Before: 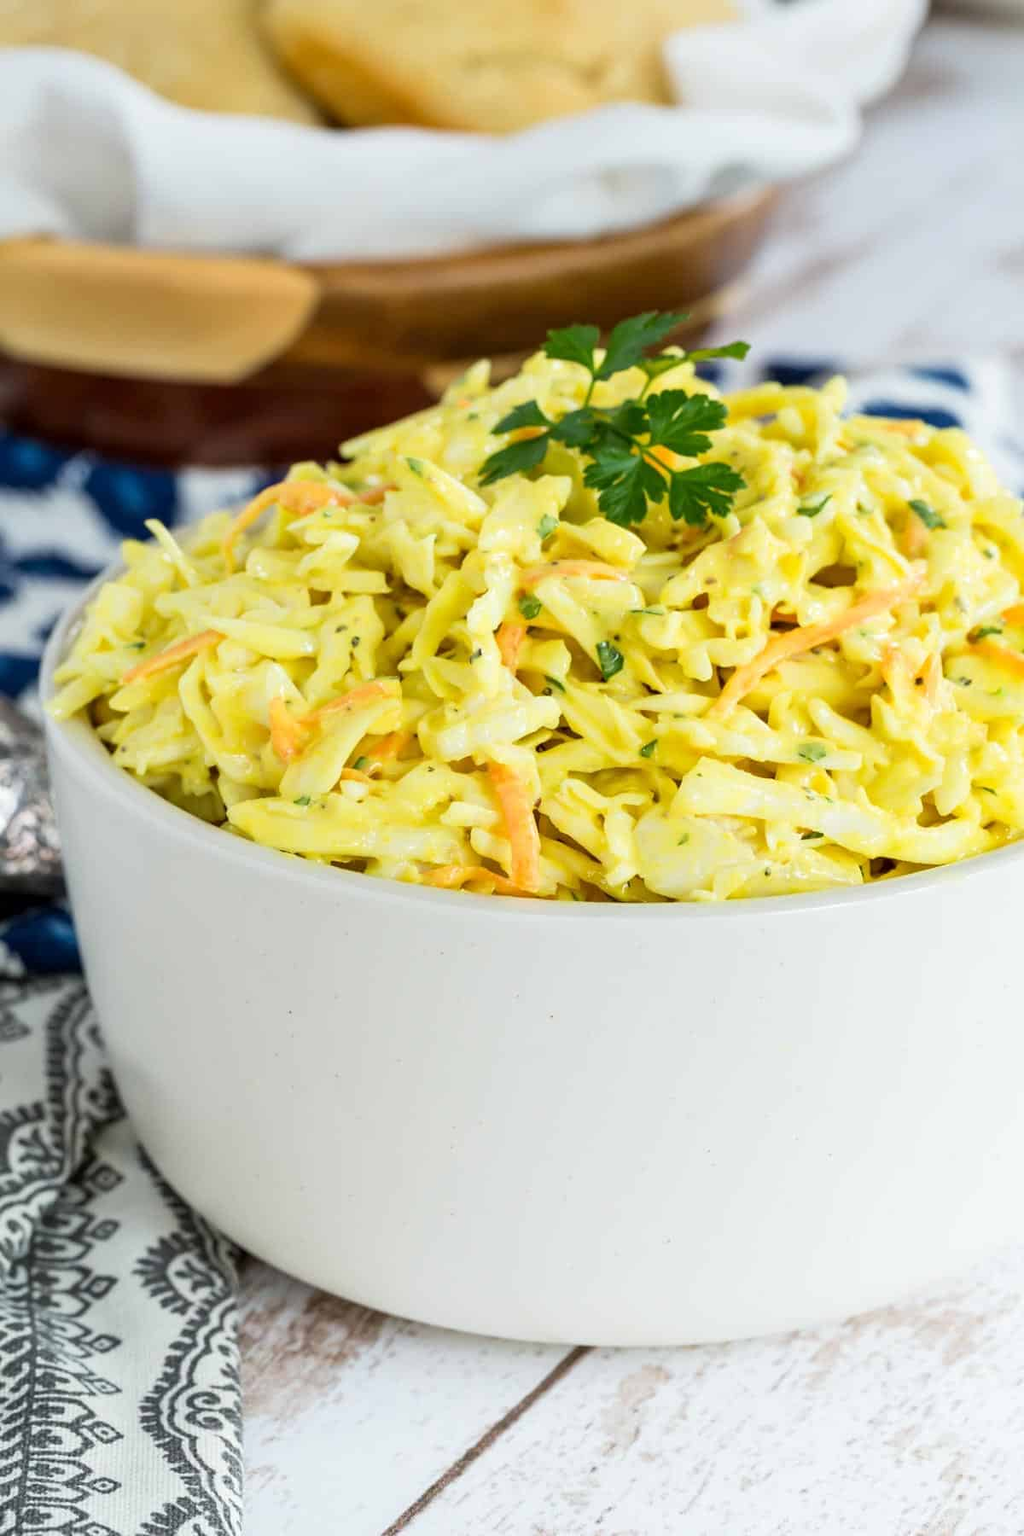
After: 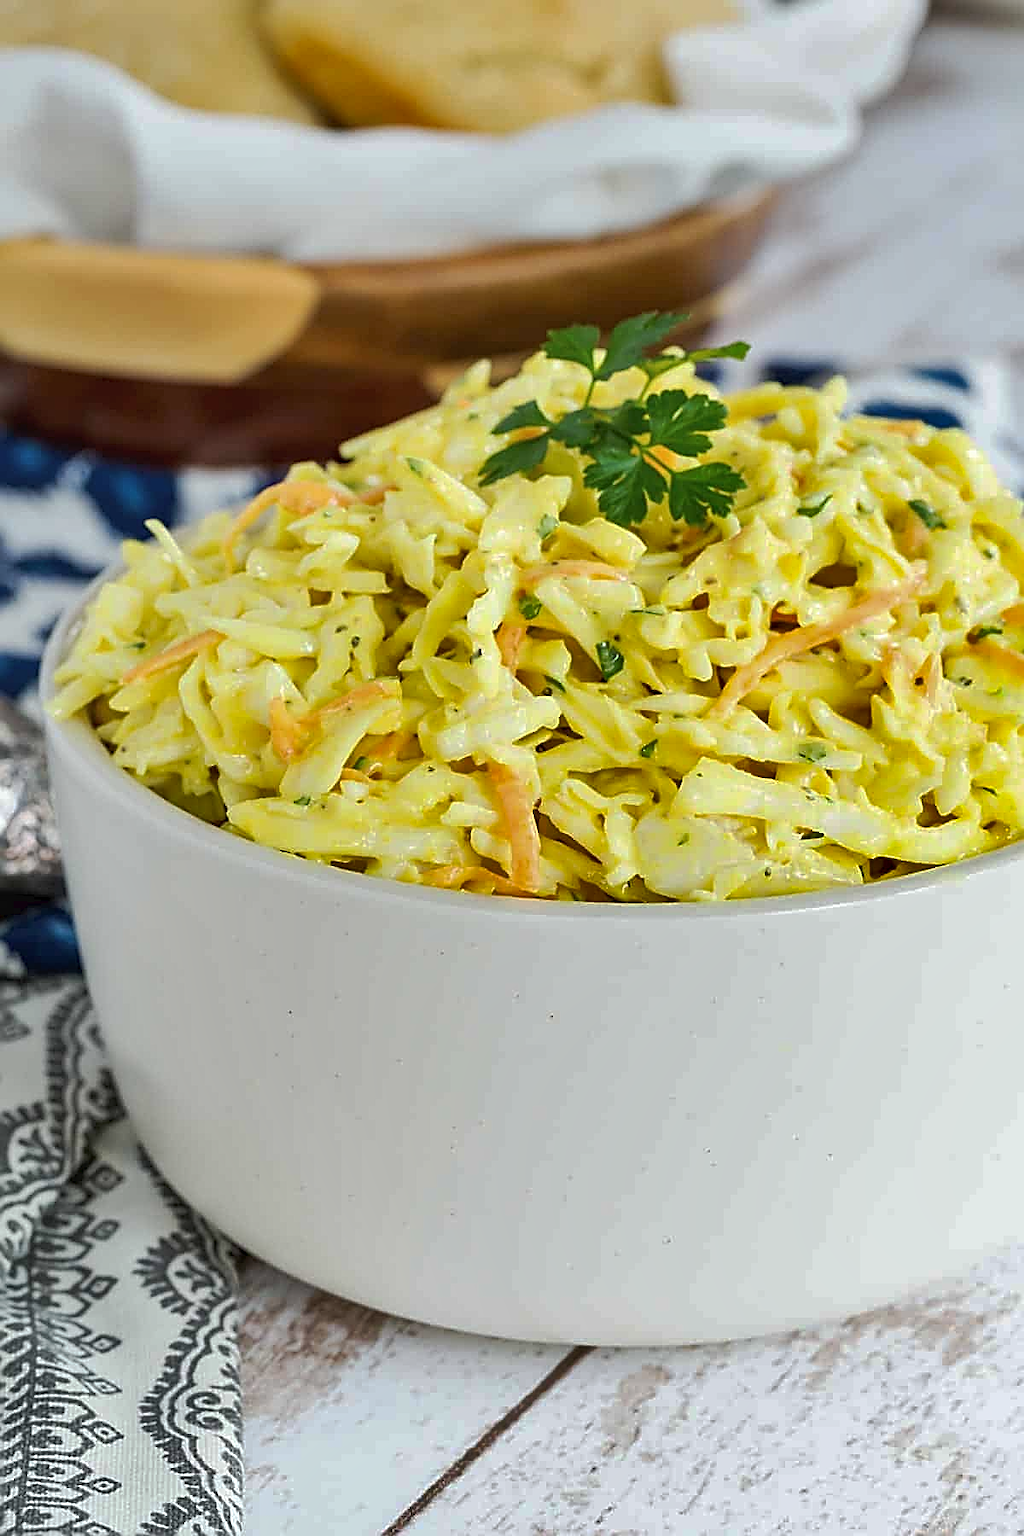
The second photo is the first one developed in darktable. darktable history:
sharpen: amount 1
tone curve: curves: ch0 [(0, 0) (0.003, 0.027) (0.011, 0.03) (0.025, 0.04) (0.044, 0.063) (0.069, 0.093) (0.1, 0.125) (0.136, 0.153) (0.177, 0.191) (0.224, 0.232) (0.277, 0.279) (0.335, 0.333) (0.399, 0.39) (0.468, 0.457) (0.543, 0.535) (0.623, 0.611) (0.709, 0.683) (0.801, 0.758) (0.898, 0.853) (1, 1)], preserve colors none
shadows and highlights: soften with gaussian
